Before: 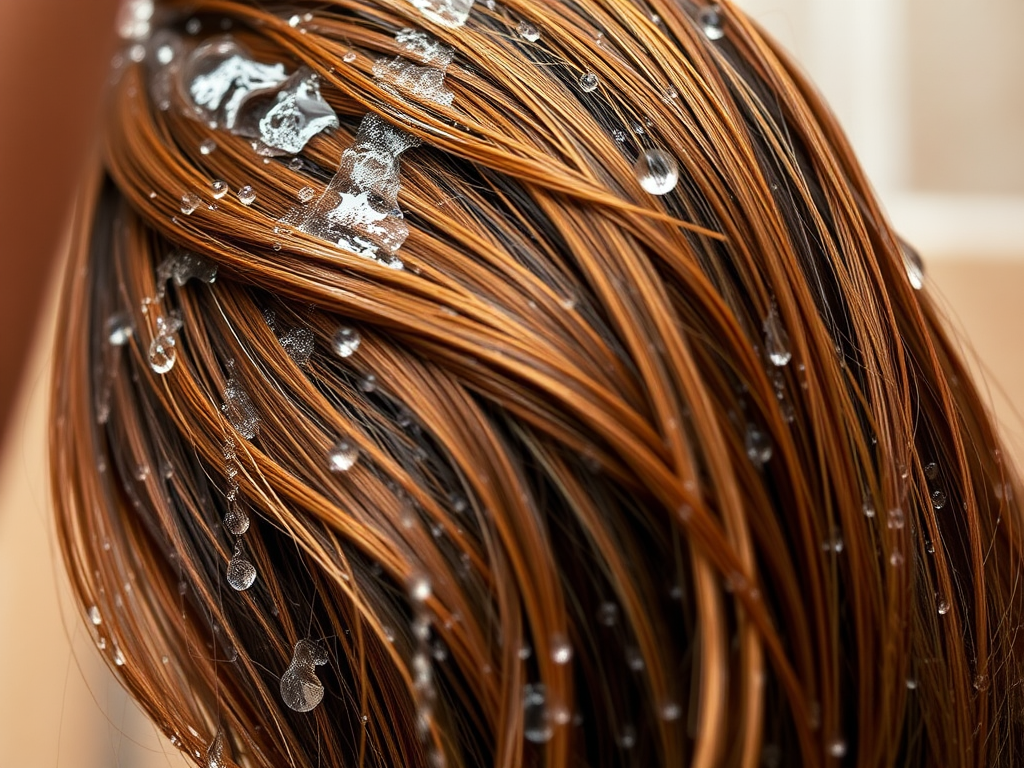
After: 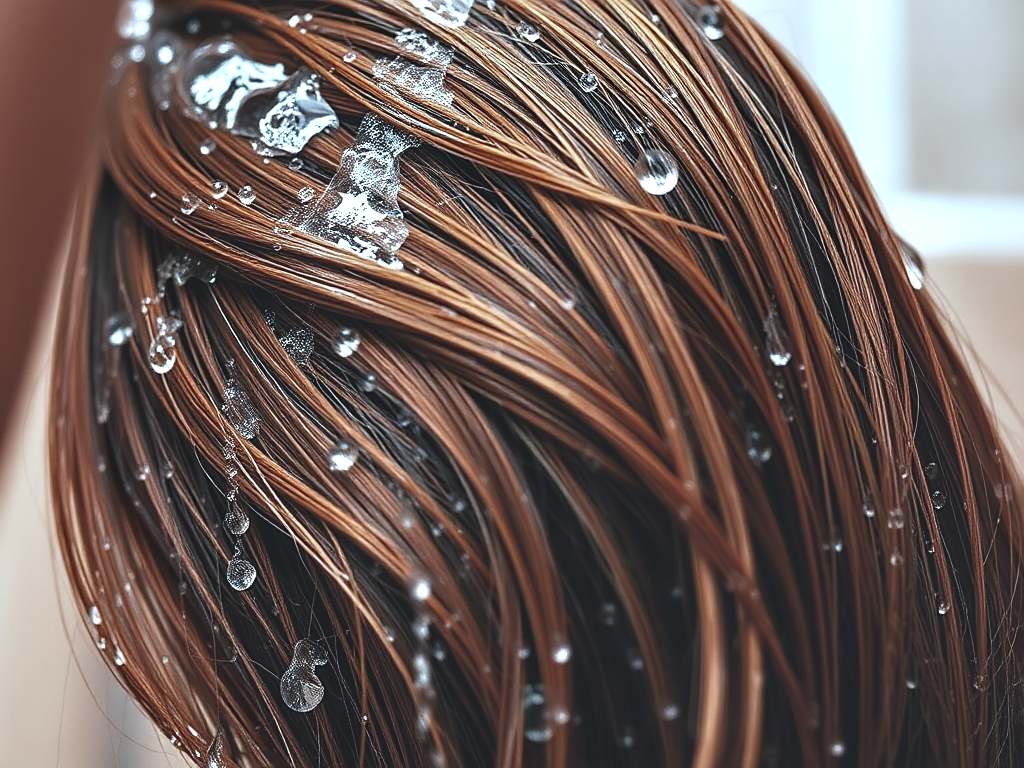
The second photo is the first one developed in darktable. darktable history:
color correction: highlights a* -9.35, highlights b* -23.15
exposure: black level correction -0.025, exposure -0.117 EV, compensate highlight preservation false
local contrast: detail 135%, midtone range 0.75
color zones: curves: ch0 [(0, 0.5) (0.125, 0.4) (0.25, 0.5) (0.375, 0.4) (0.5, 0.4) (0.625, 0.6) (0.75, 0.6) (0.875, 0.5)]; ch1 [(0, 0.4) (0.125, 0.5) (0.25, 0.4) (0.375, 0.4) (0.5, 0.4) (0.625, 0.4) (0.75, 0.5) (0.875, 0.4)]; ch2 [(0, 0.6) (0.125, 0.5) (0.25, 0.5) (0.375, 0.6) (0.5, 0.6) (0.625, 0.5) (0.75, 0.5) (0.875, 0.5)]
sharpen: on, module defaults
